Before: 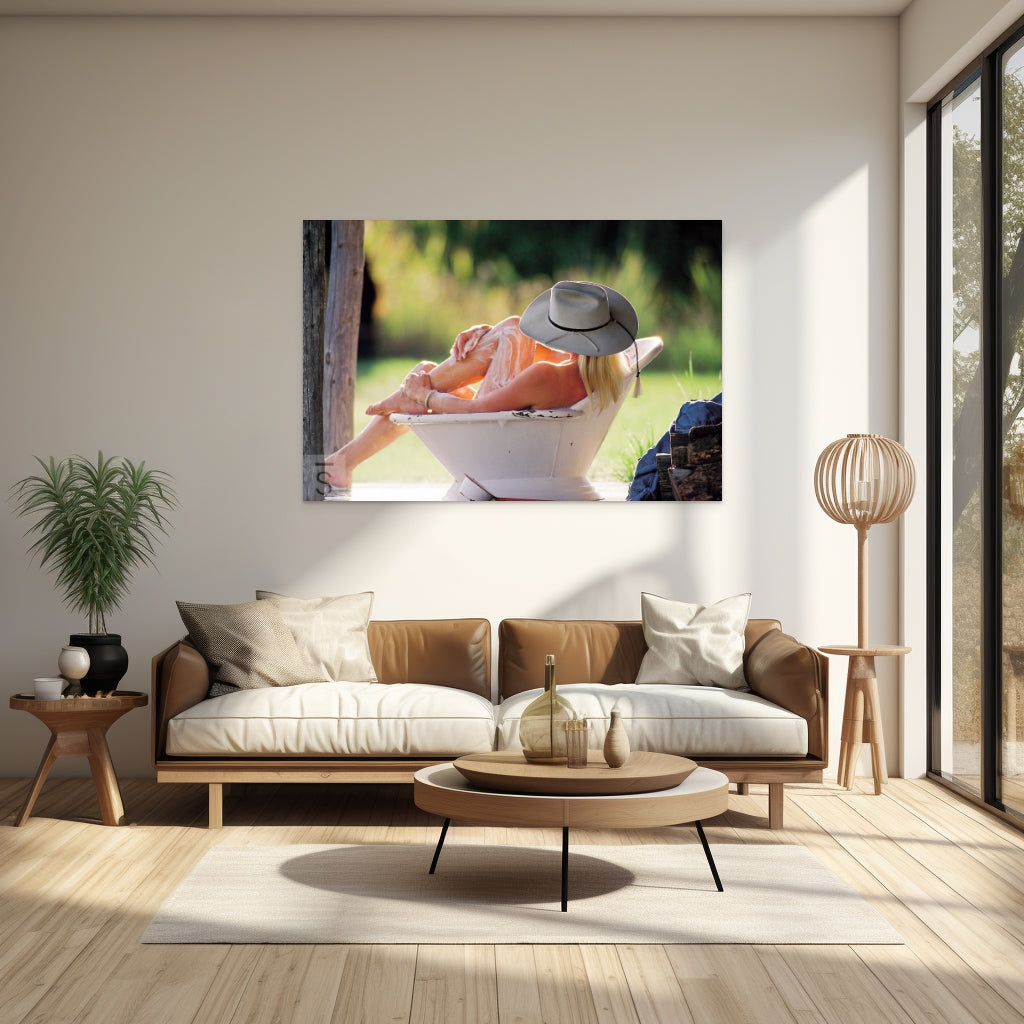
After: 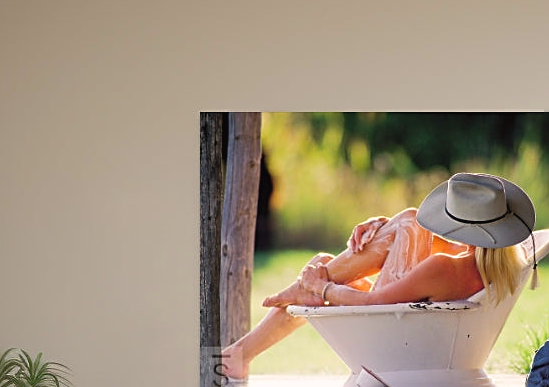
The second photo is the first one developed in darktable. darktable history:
sharpen: on, module defaults
color balance rgb: shadows lift › chroma 2%, shadows lift › hue 50°, power › hue 60°, highlights gain › chroma 1%, highlights gain › hue 60°, global offset › luminance 0.25%, global vibrance 30%
crop: left 10.121%, top 10.631%, right 36.218%, bottom 51.526%
